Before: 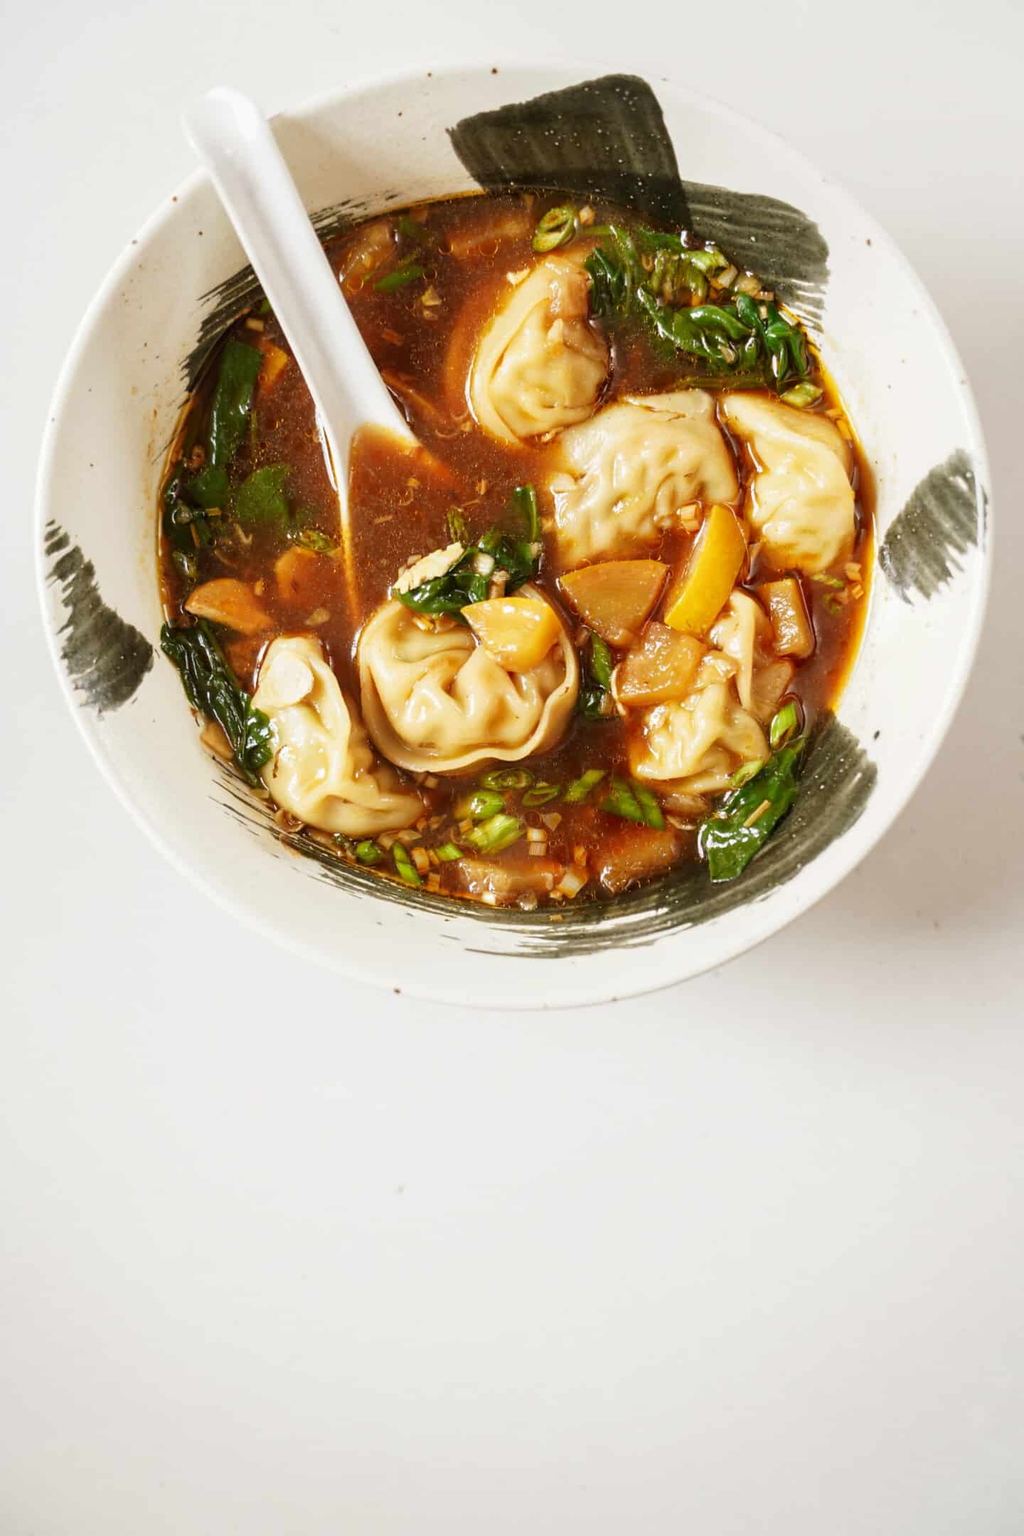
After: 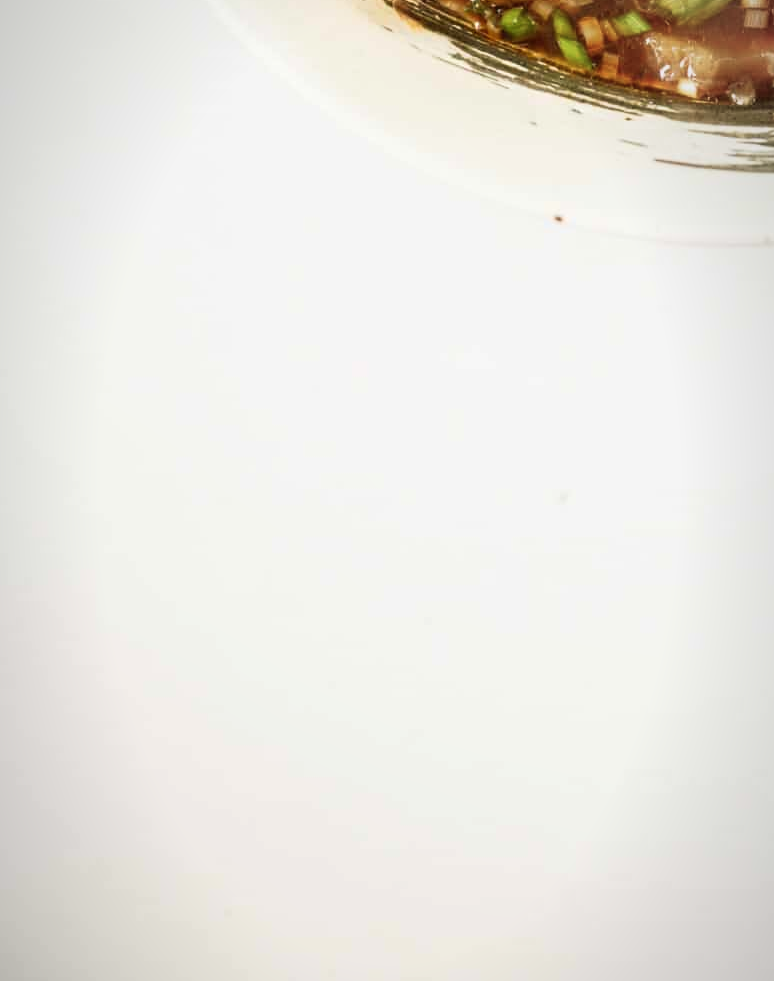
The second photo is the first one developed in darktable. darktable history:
vignetting: fall-off start 96.63%, fall-off radius 100.41%, width/height ratio 0.611
velvia: on, module defaults
crop and rotate: top 54.406%, right 46.191%, bottom 0.143%
shadows and highlights: shadows 0.163, highlights 39.32
